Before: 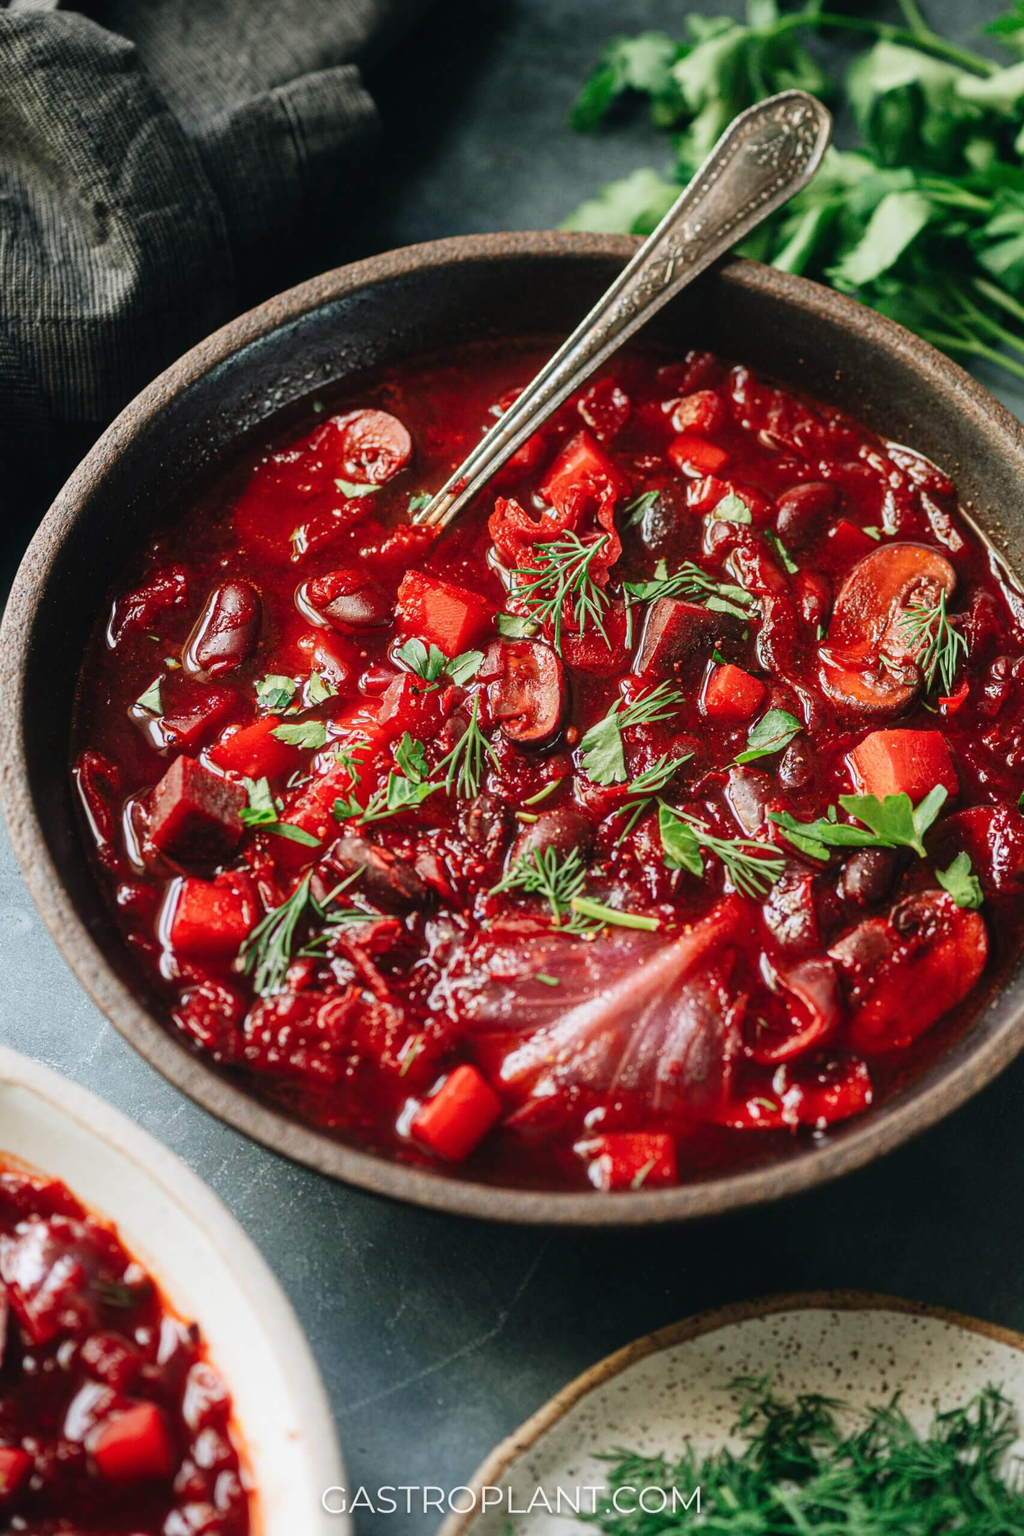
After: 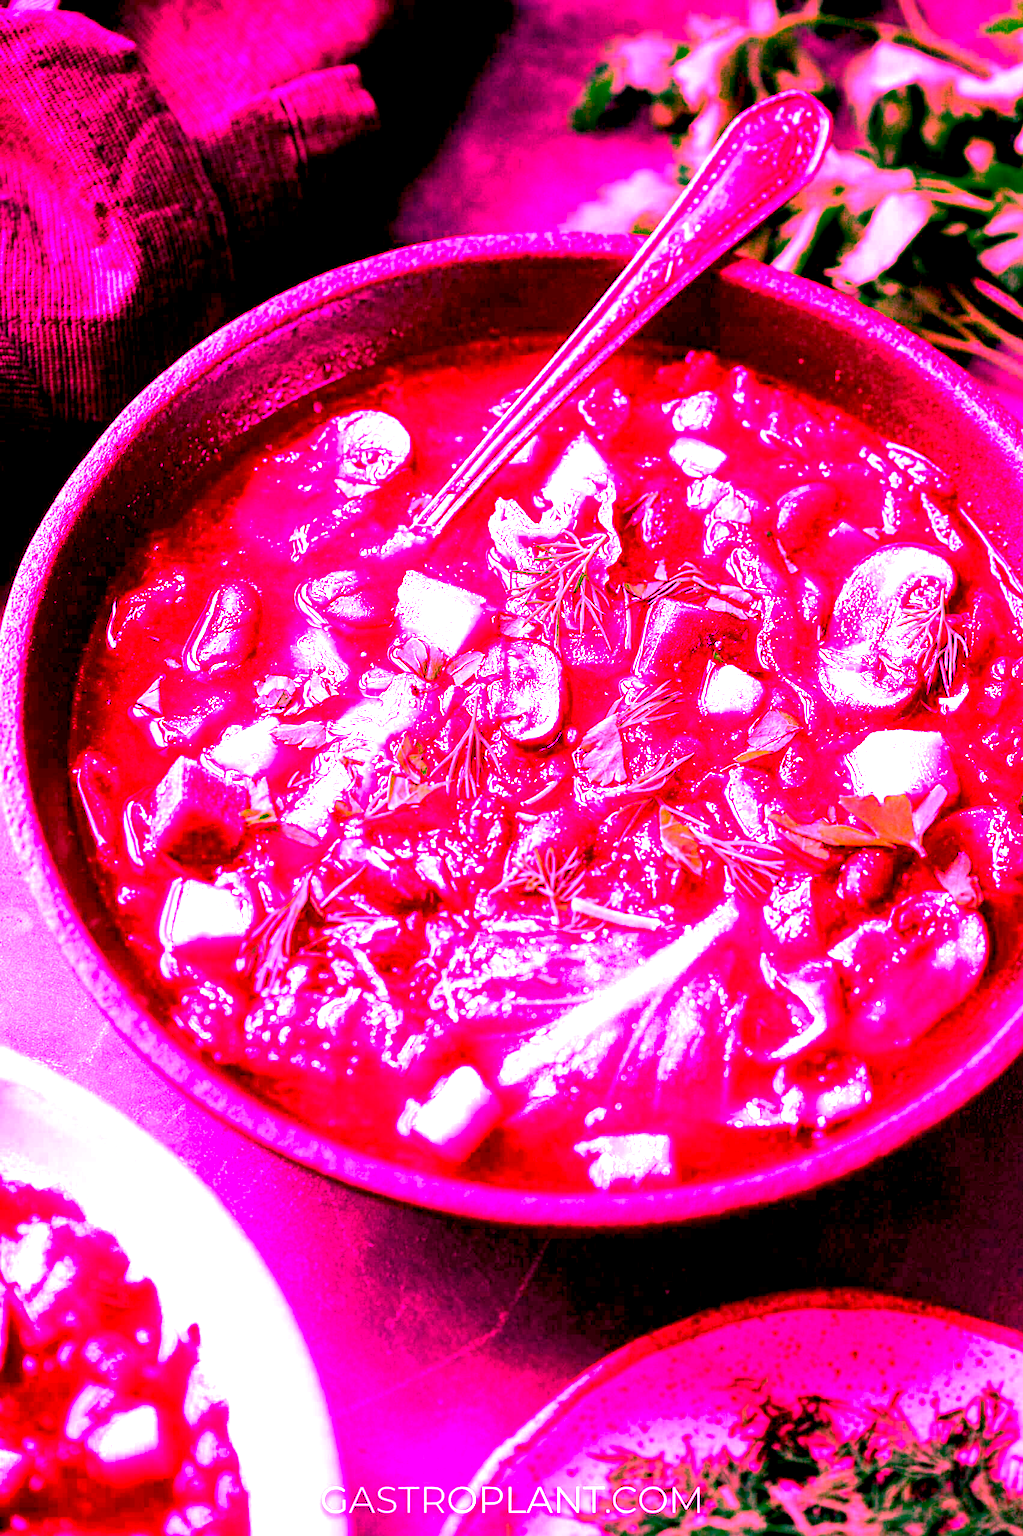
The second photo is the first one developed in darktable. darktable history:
color calibration: output R [0.946, 0.065, -0.013, 0], output G [-0.246, 1.264, -0.017, 0], output B [0.046, -0.098, 1.05, 0], illuminant custom, x 0.344, y 0.359, temperature 5045.54 K
exposure: black level correction 0.025, exposure 0.182 EV, compensate highlight preservation false
white balance: red 4.26, blue 1.802
